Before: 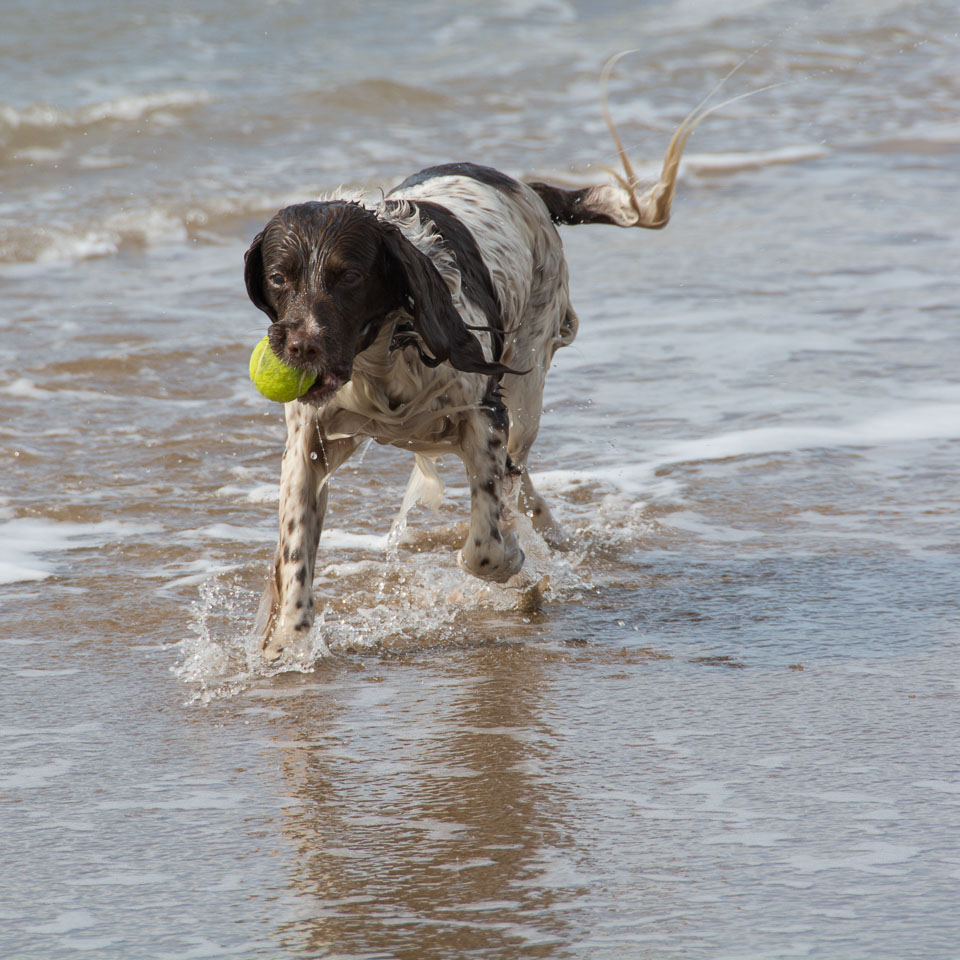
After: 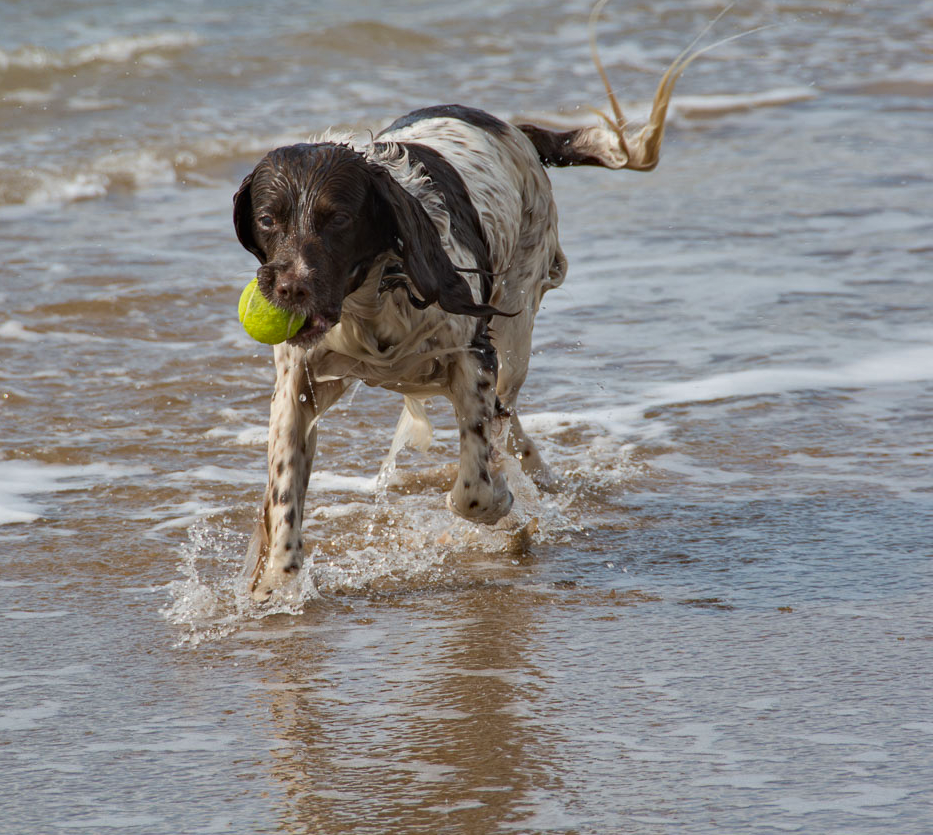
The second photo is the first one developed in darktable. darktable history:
crop: left 1.148%, top 6.086%, right 1.568%, bottom 6.851%
shadows and highlights: shadows 43.71, white point adjustment -1.34, soften with gaussian
haze removal: compatibility mode true, adaptive false
contrast brightness saturation: contrast -0.016, brightness -0.01, saturation 0.043
